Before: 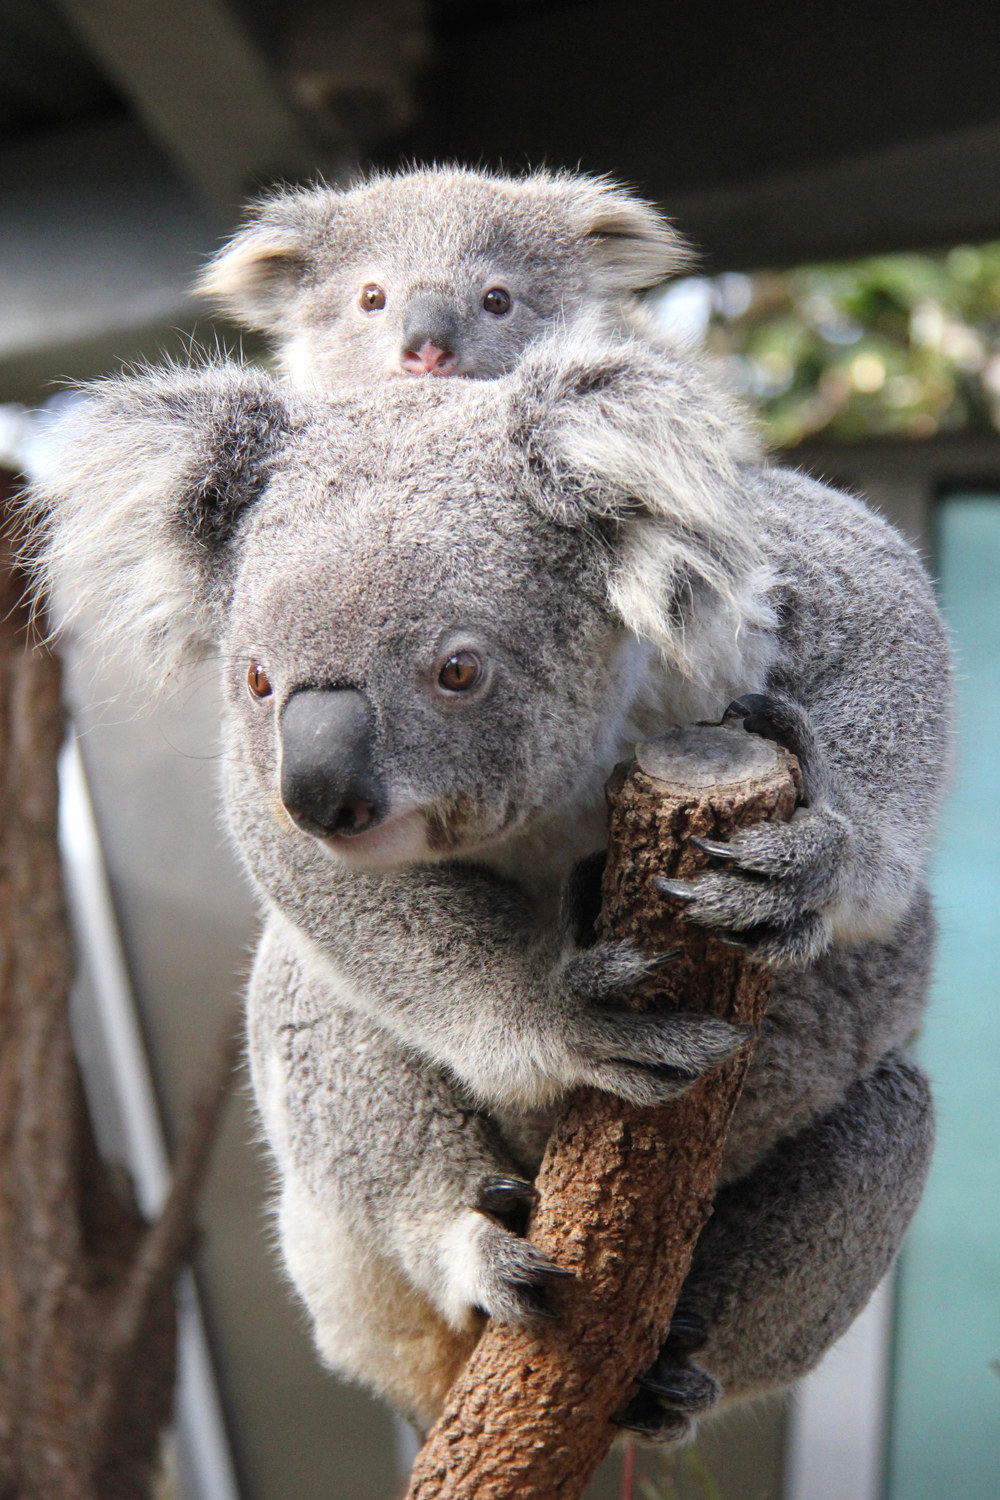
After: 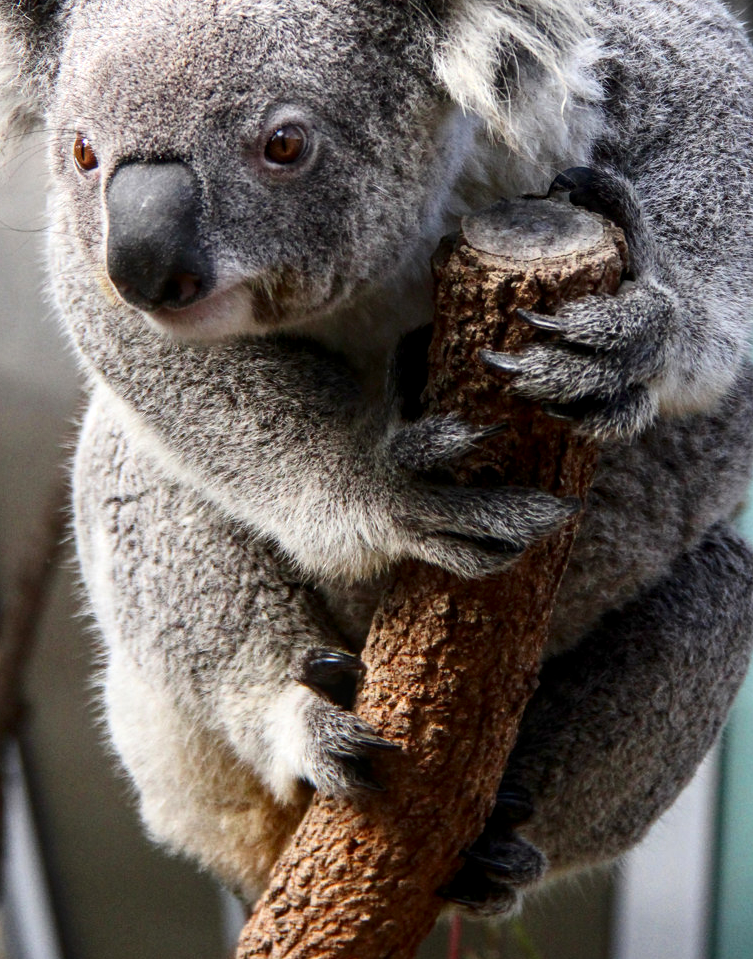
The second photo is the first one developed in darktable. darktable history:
local contrast: on, module defaults
contrast brightness saturation: contrast 0.198, brightness -0.11, saturation 0.1
crop and rotate: left 17.487%, top 35.189%, right 7.148%, bottom 0.819%
